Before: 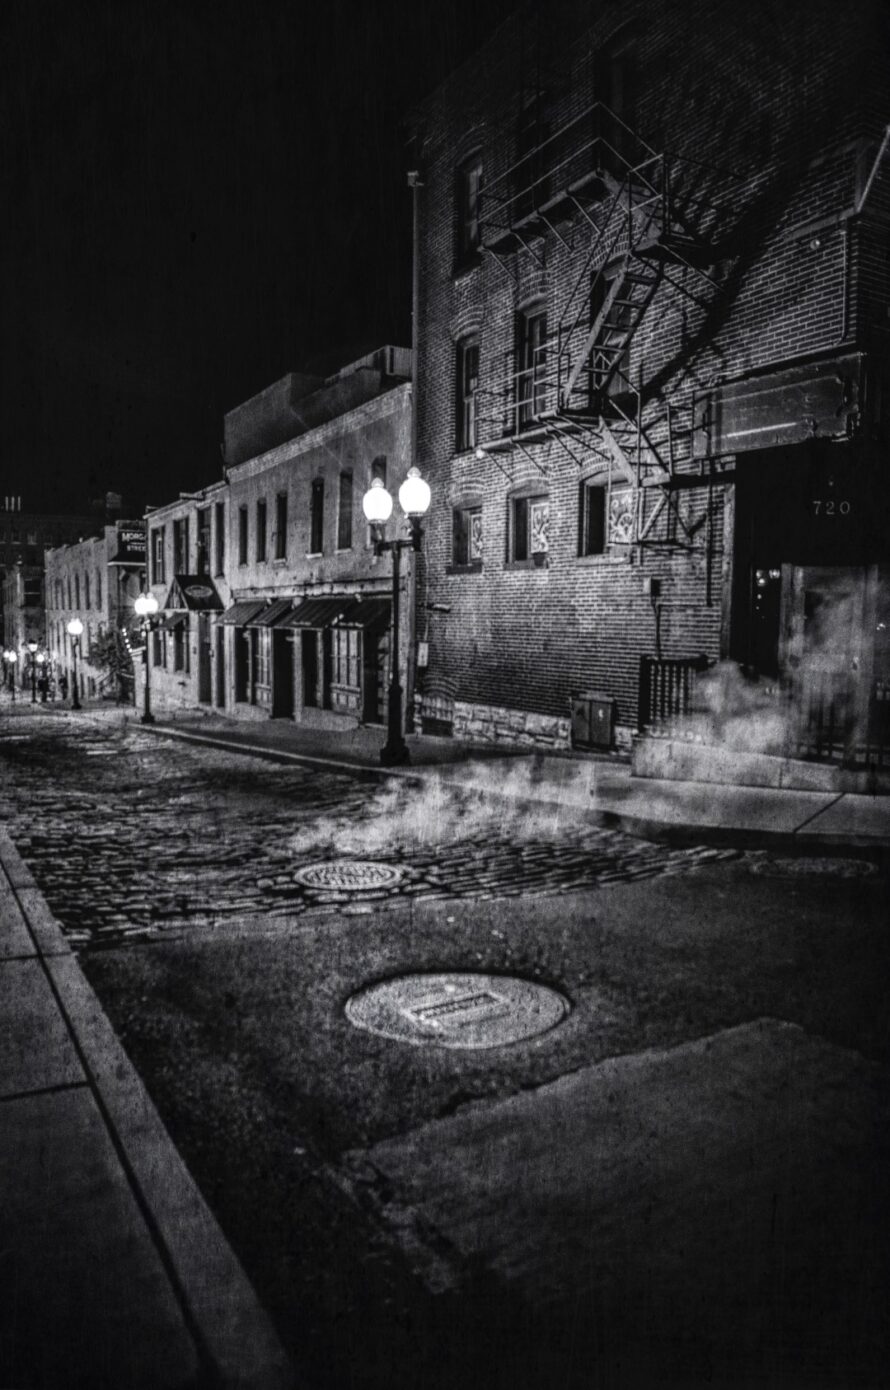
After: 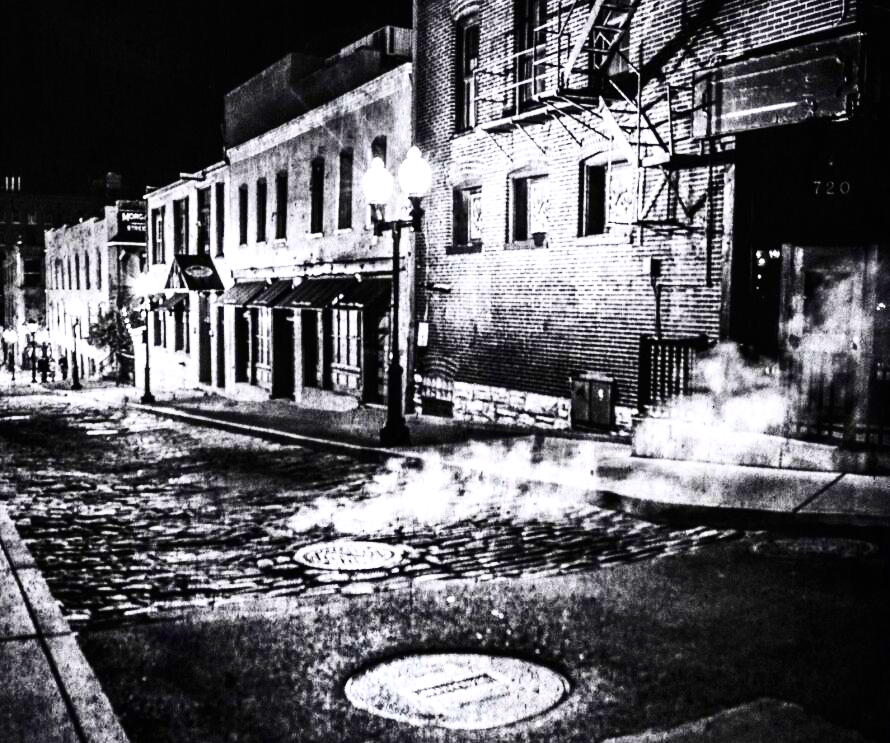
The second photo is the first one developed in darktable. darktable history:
contrast brightness saturation: contrast 0.5, saturation -0.1
exposure: black level correction 0, exposure 1.35 EV, compensate exposure bias true, compensate highlight preservation false
velvia: on, module defaults
grain: coarseness 0.47 ISO
crop and rotate: top 23.043%, bottom 23.437%
